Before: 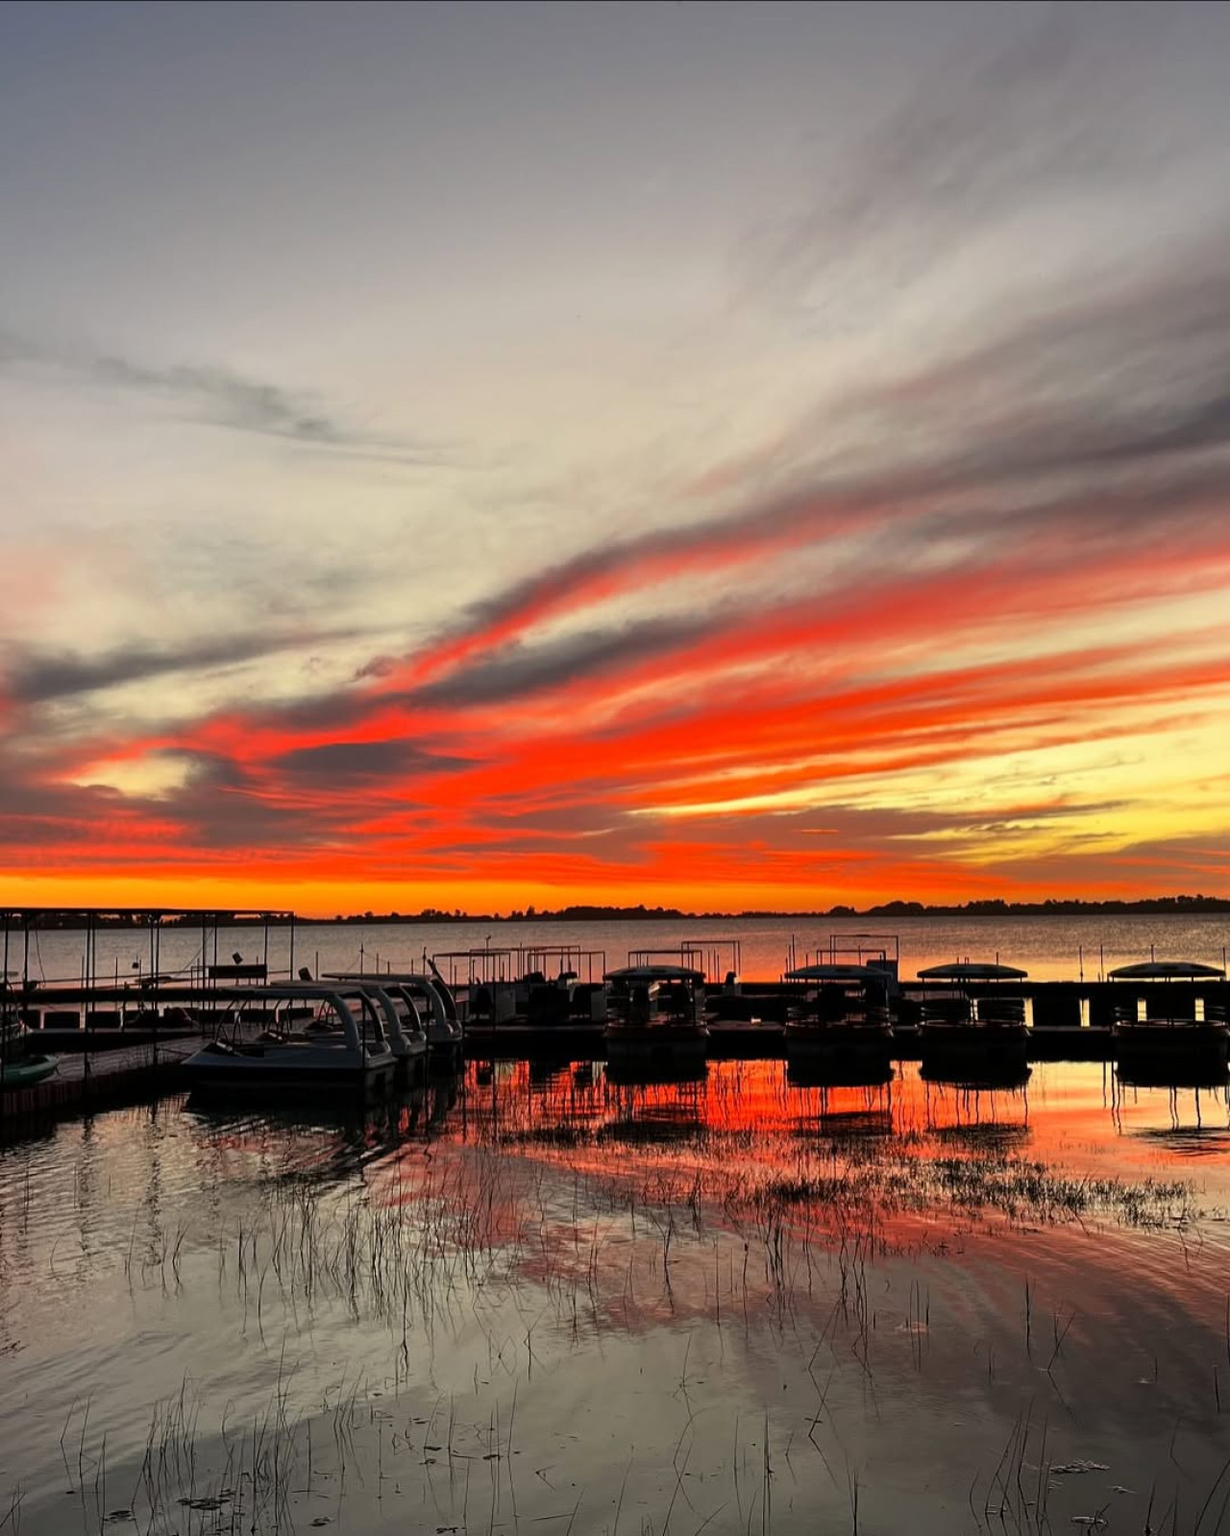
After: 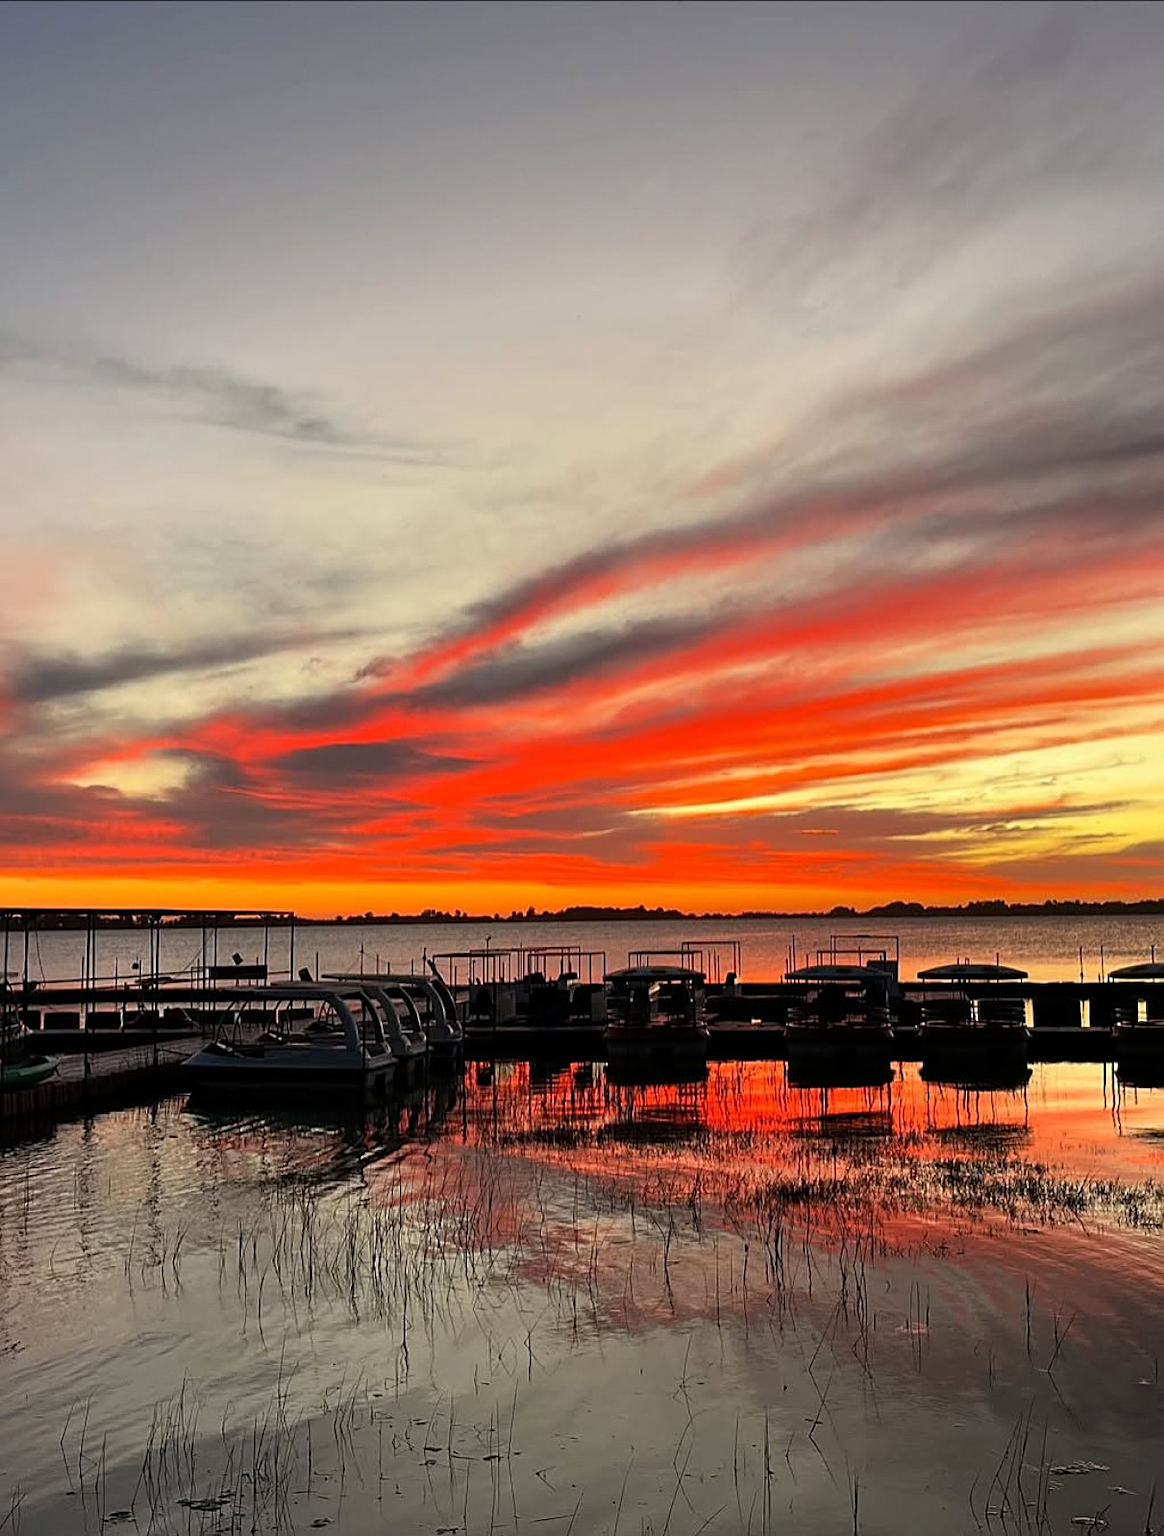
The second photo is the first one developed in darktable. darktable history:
crop and rotate: left 0%, right 5.344%
levels: white 99.98%, levels [0, 0.499, 1]
sharpen: on, module defaults
